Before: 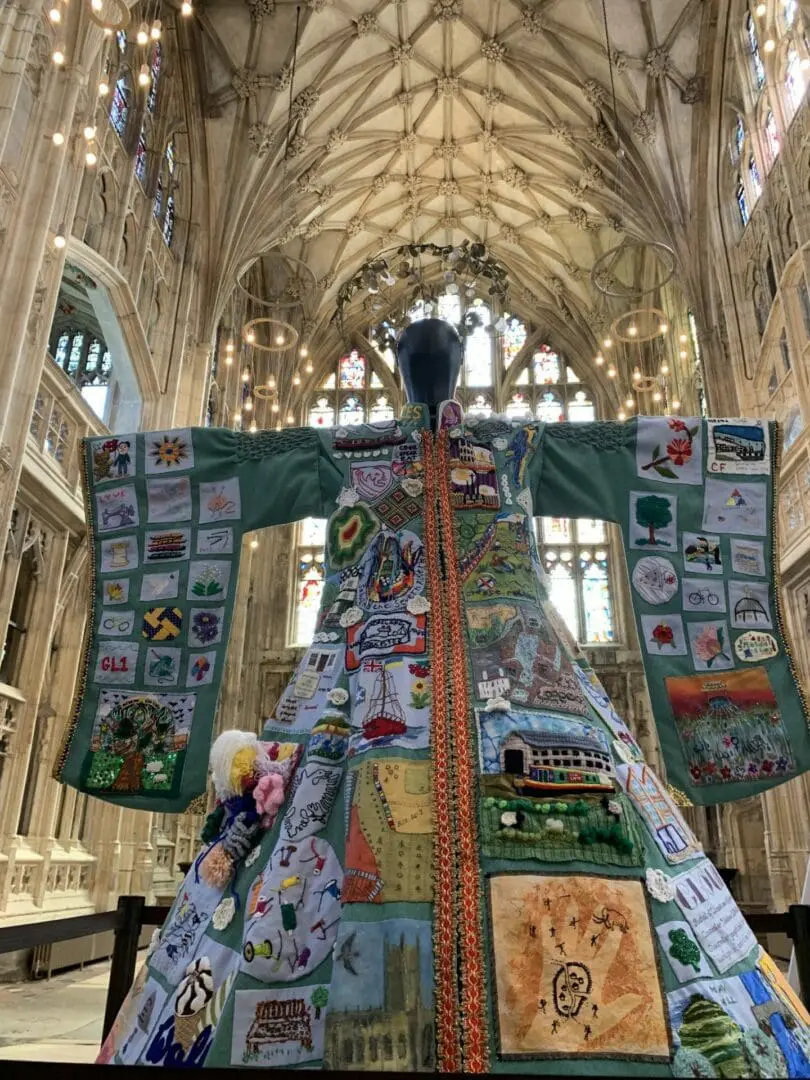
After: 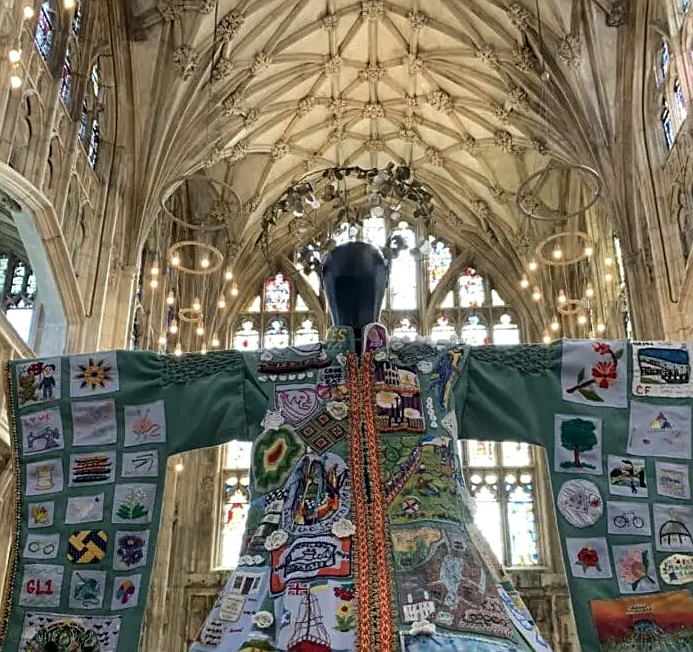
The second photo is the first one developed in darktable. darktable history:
crop and rotate: left 9.345%, top 7.22%, right 4.982%, bottom 32.331%
local contrast: highlights 100%, shadows 100%, detail 120%, midtone range 0.2
sharpen: on, module defaults
